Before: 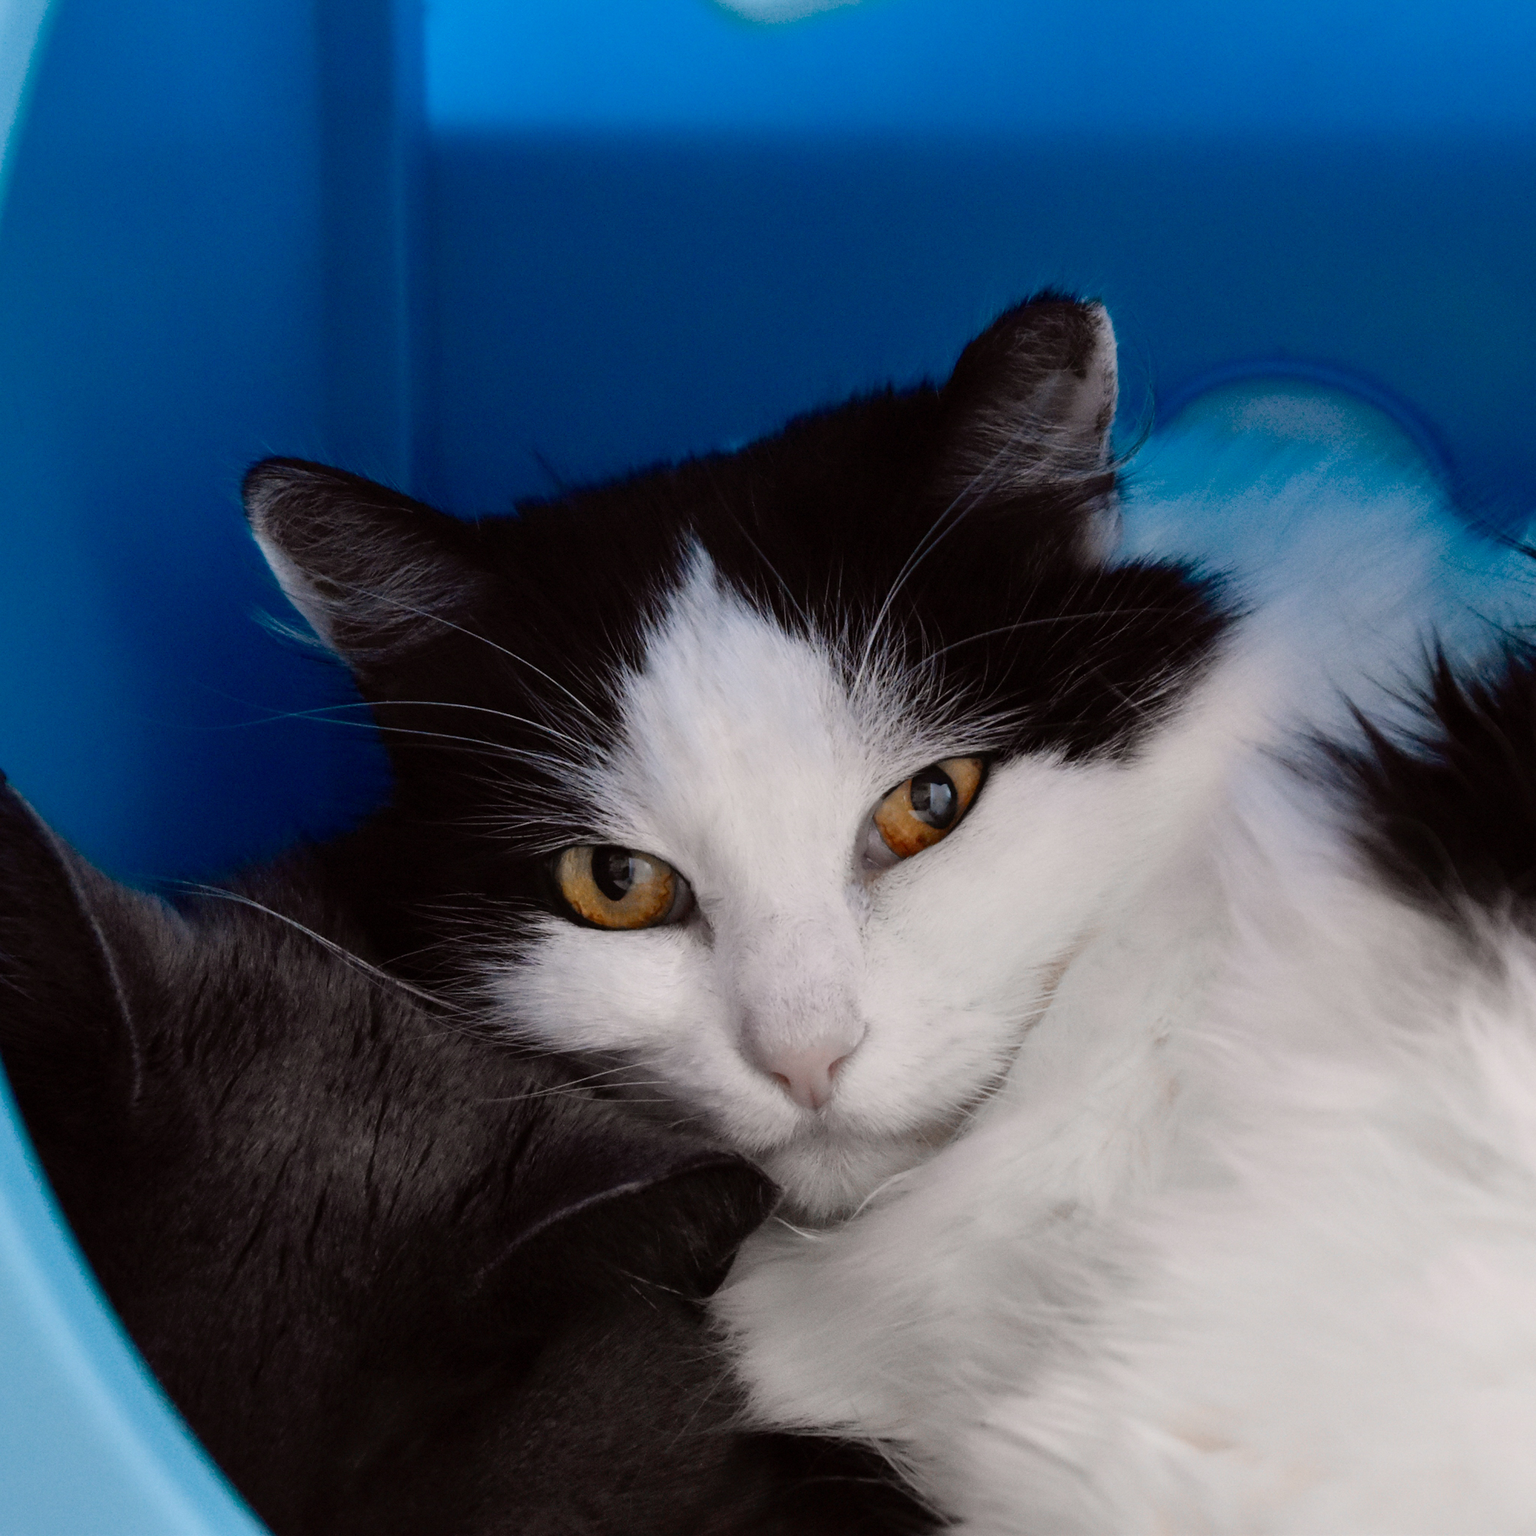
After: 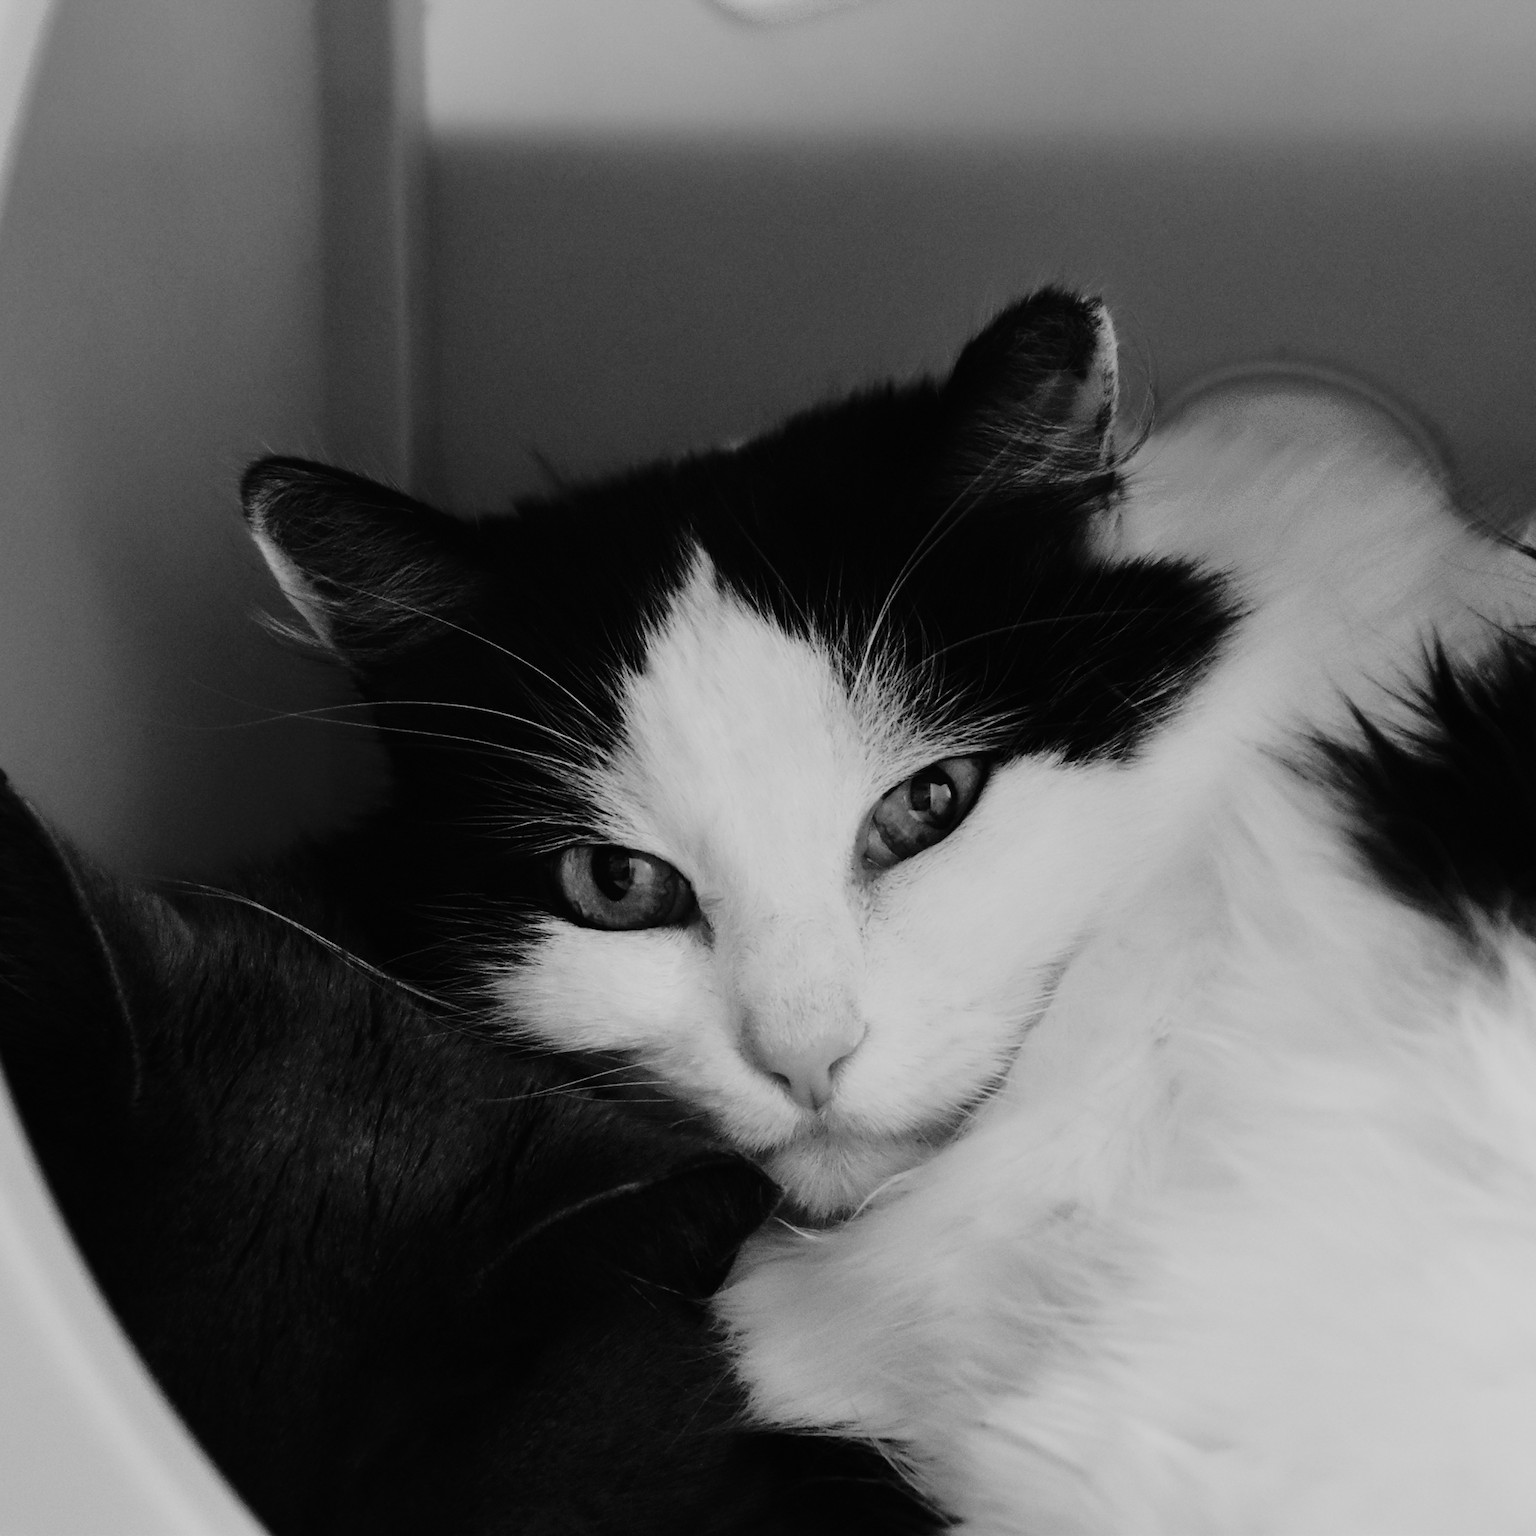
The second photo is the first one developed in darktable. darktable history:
exposure: exposure -0.487 EV, compensate highlight preservation false
color calibration: output gray [0.23, 0.37, 0.4, 0], gray › normalize channels true, illuminant custom, x 0.39, y 0.392, temperature 3875.66 K, gamut compression 0.009
tone curve: curves: ch0 [(0, 0.006) (0.184, 0.117) (0.405, 0.46) (0.456, 0.528) (0.634, 0.728) (0.877, 0.89) (0.984, 0.935)]; ch1 [(0, 0) (0.443, 0.43) (0.492, 0.489) (0.566, 0.579) (0.595, 0.625) (0.608, 0.667) (0.65, 0.729) (1, 1)]; ch2 [(0, 0) (0.33, 0.301) (0.421, 0.443) (0.447, 0.489) (0.492, 0.498) (0.537, 0.583) (0.586, 0.591) (0.663, 0.686) (1, 1)], preserve colors none
